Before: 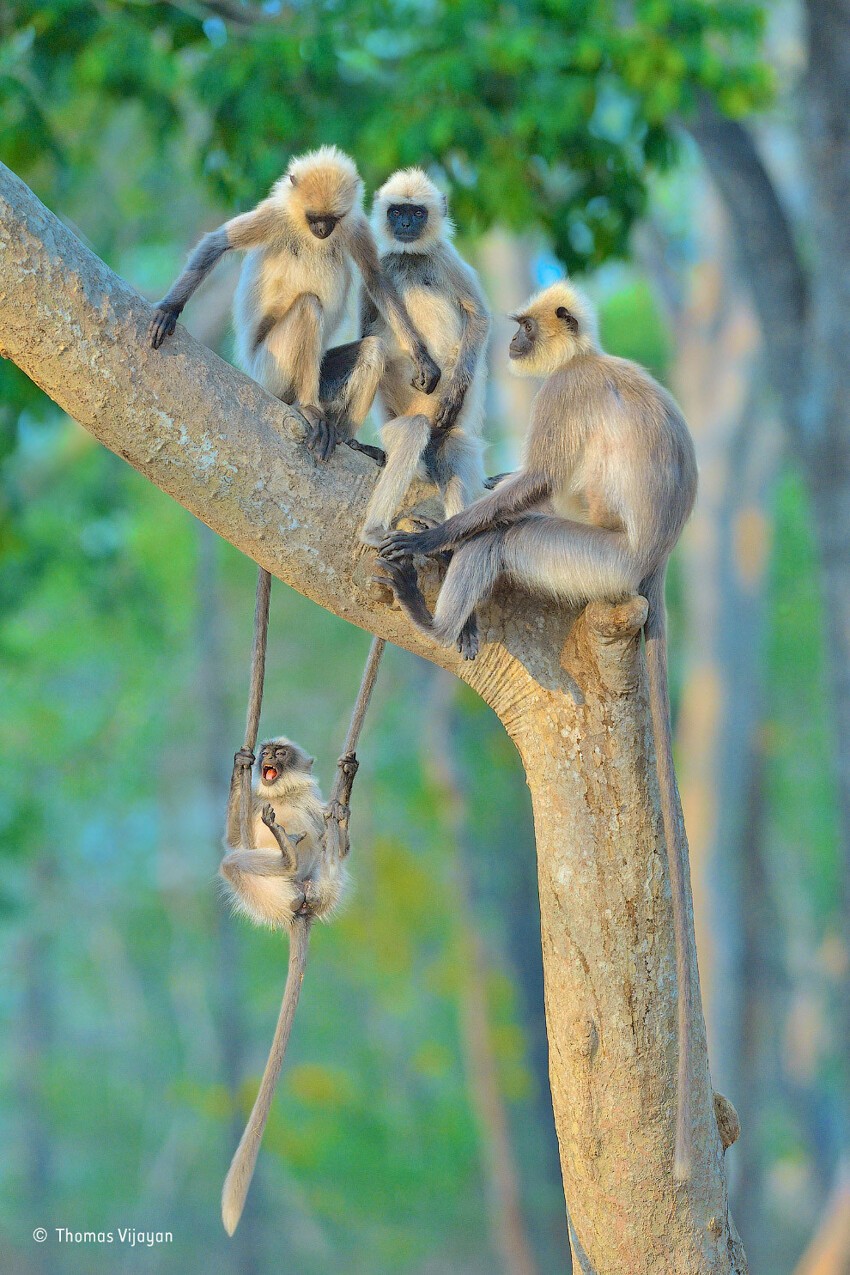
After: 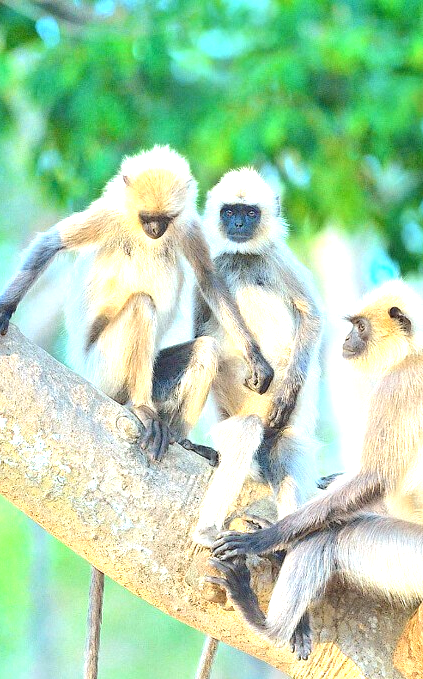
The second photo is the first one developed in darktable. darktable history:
exposure: black level correction 0, exposure 1.446 EV, compensate highlight preservation false
crop: left 19.704%, right 30.444%, bottom 46.672%
